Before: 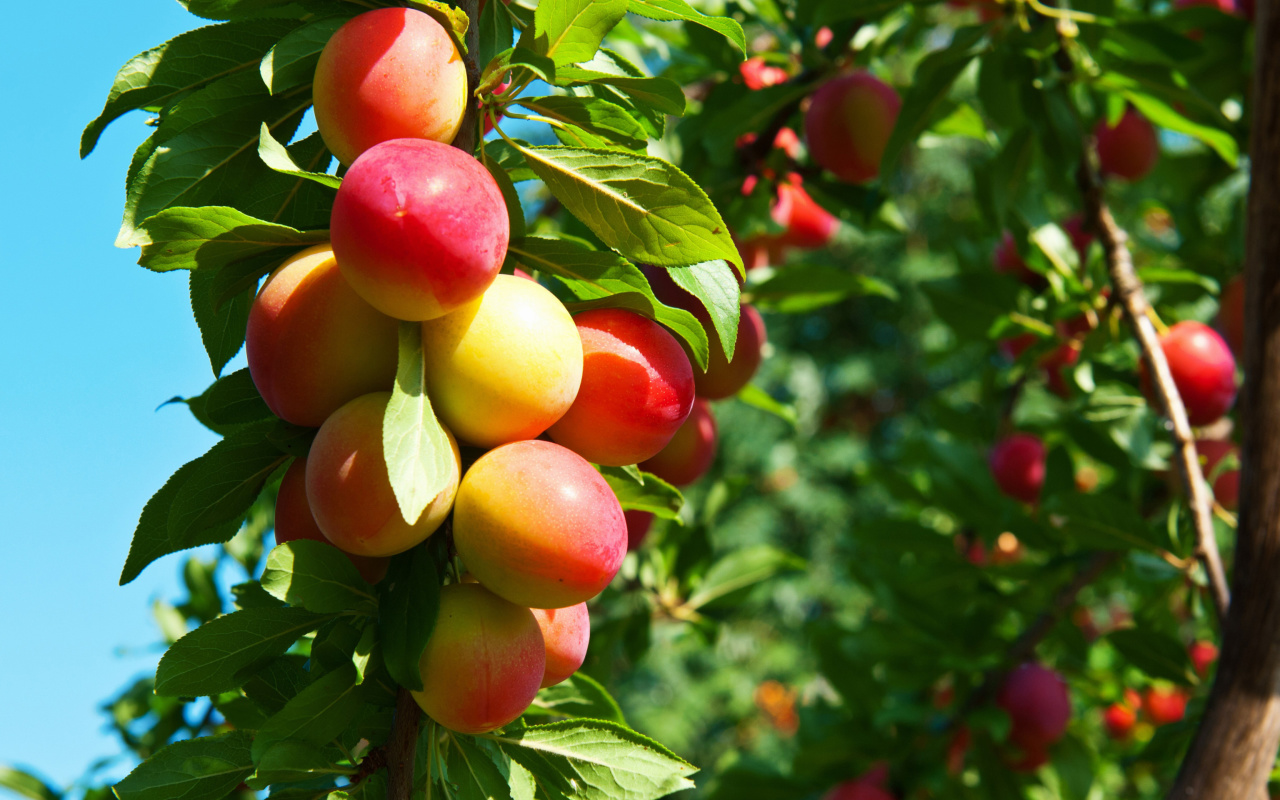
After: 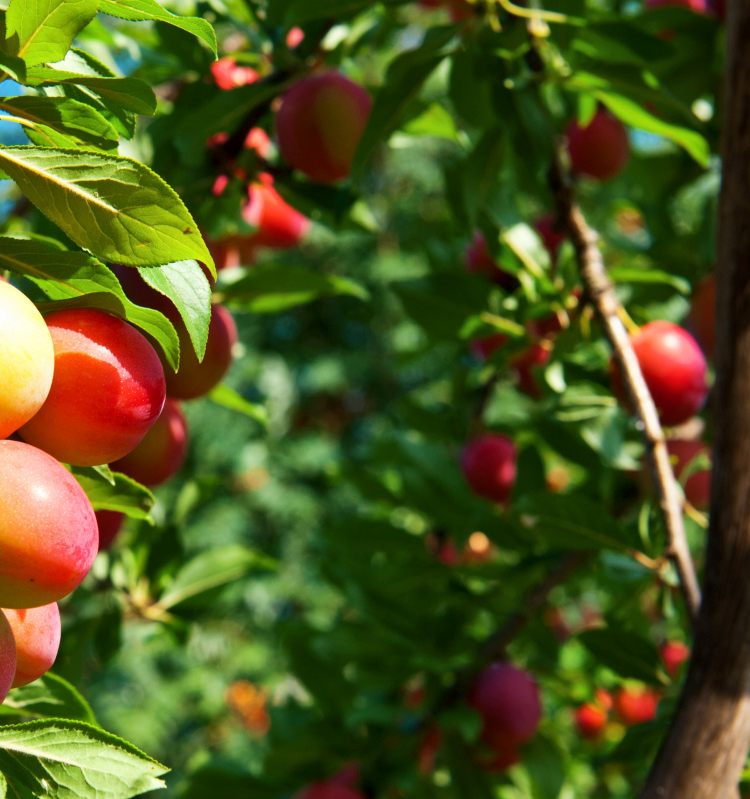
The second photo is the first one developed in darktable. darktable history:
local contrast: mode bilateral grid, contrast 20, coarseness 50, detail 120%, midtone range 0.2
crop: left 41.402%
